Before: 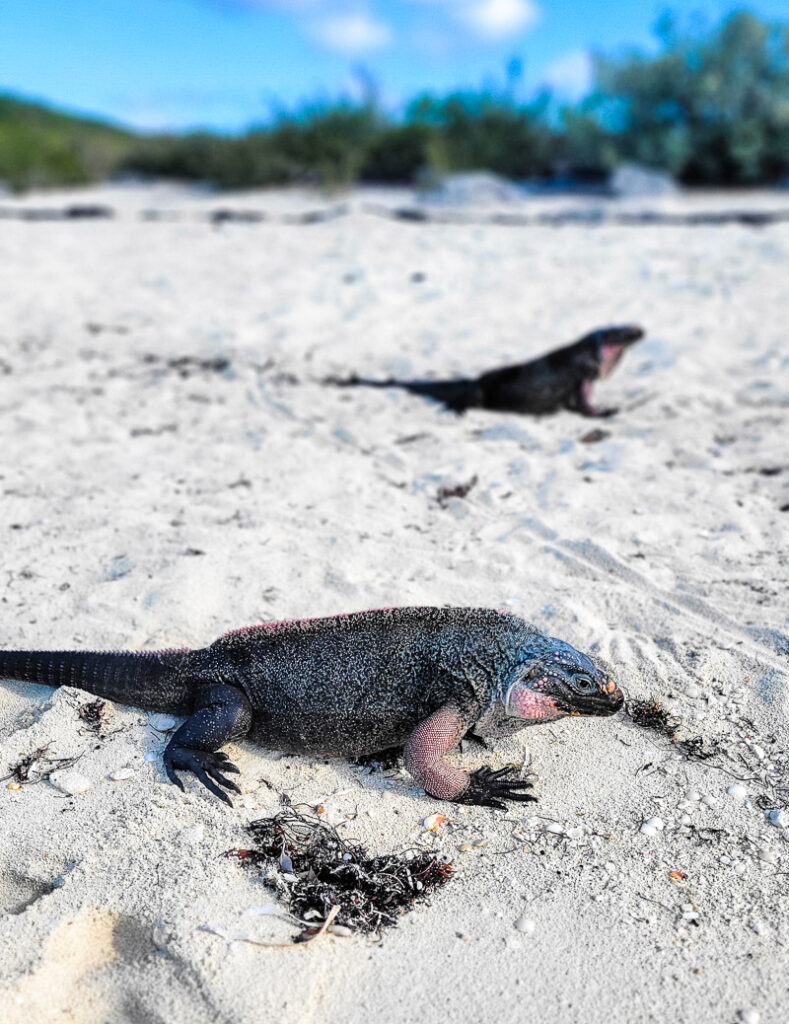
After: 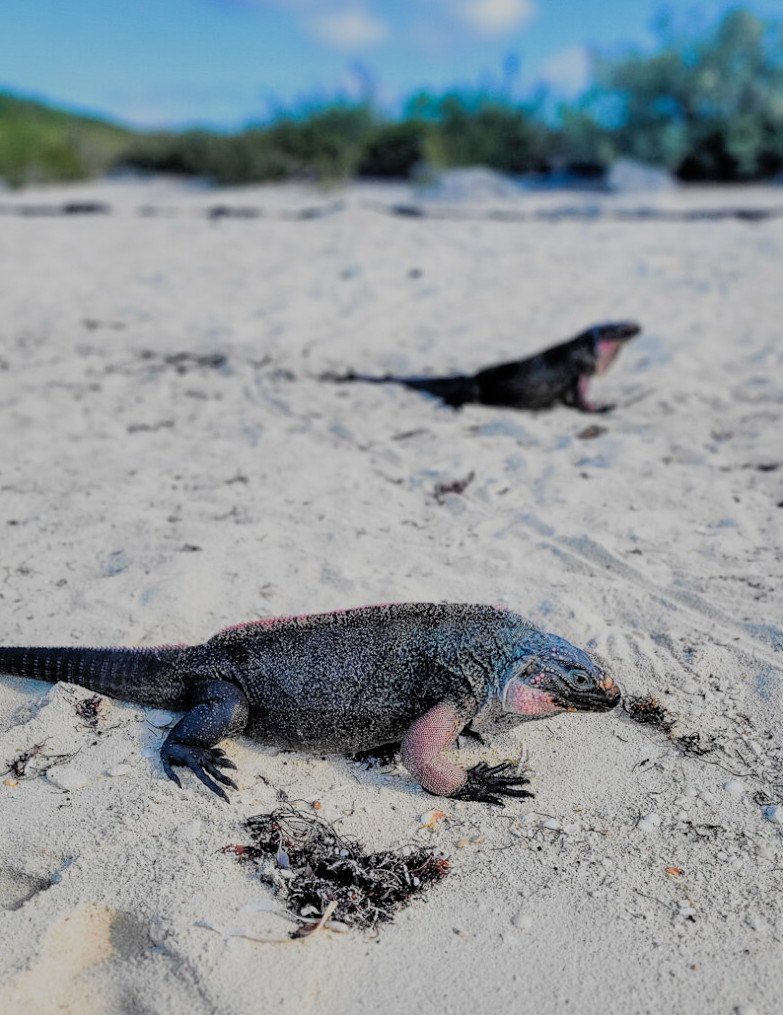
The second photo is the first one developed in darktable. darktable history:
shadows and highlights: on, module defaults
crop: left 0.434%, top 0.485%, right 0.244%, bottom 0.386%
filmic rgb: black relative exposure -7.65 EV, white relative exposure 4.56 EV, hardness 3.61
